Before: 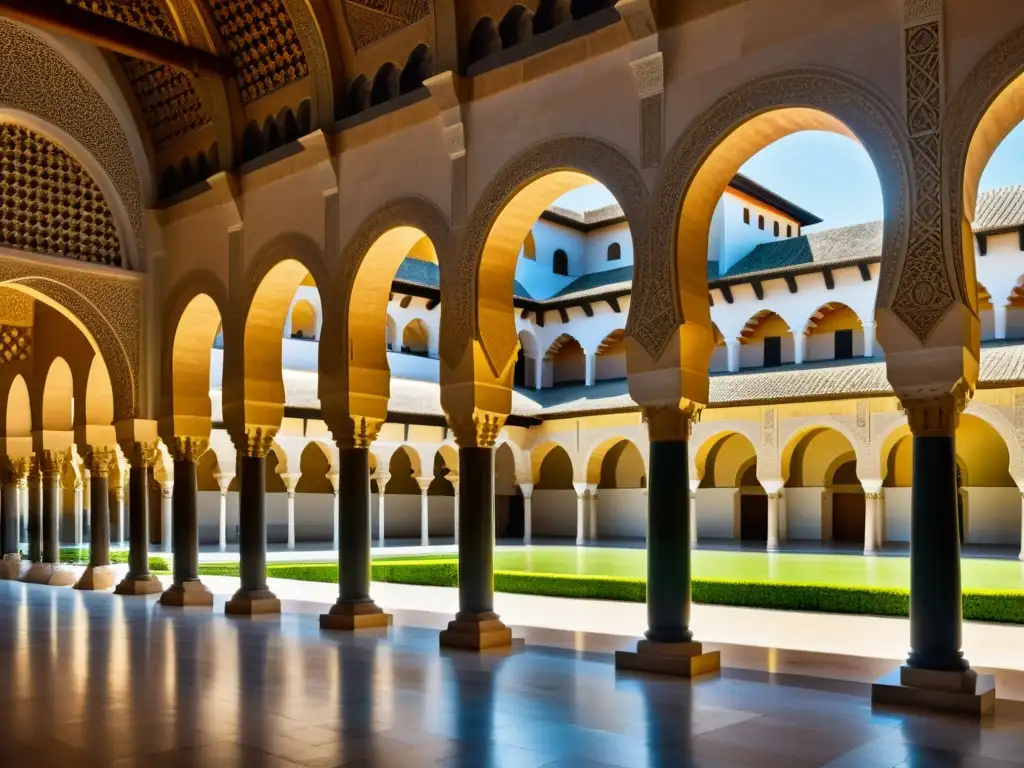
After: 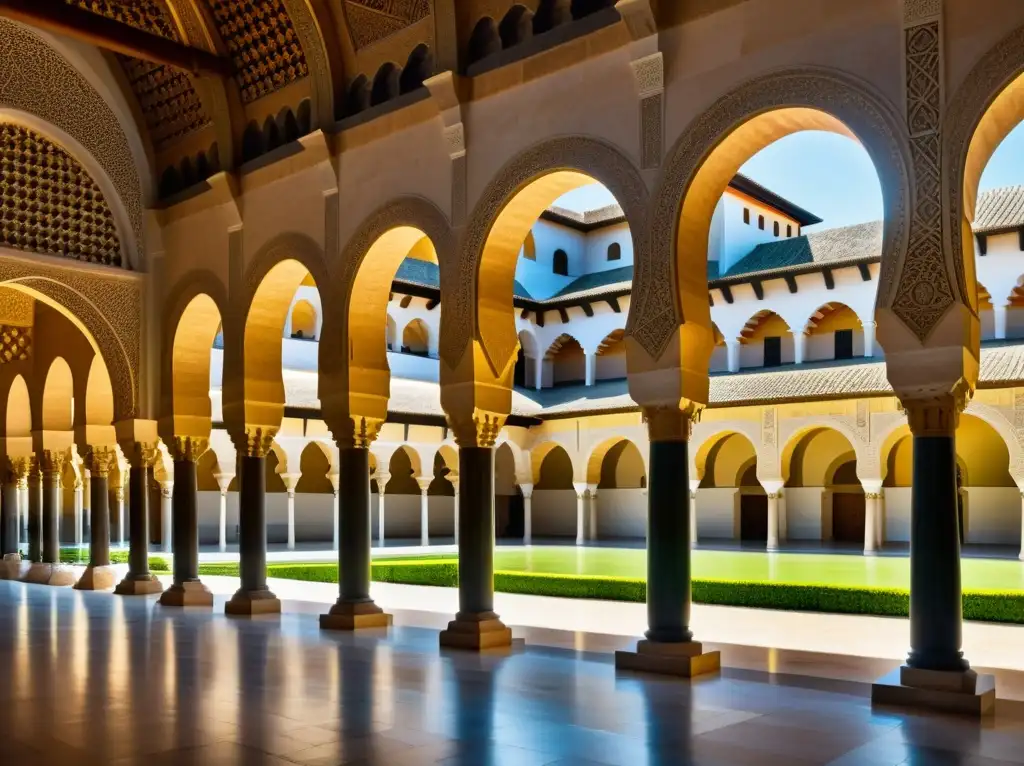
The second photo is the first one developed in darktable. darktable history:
tone equalizer: -8 EV 0.068 EV, smoothing diameter 24.78%, edges refinement/feathering 9.09, preserve details guided filter
crop: top 0.057%, bottom 0.186%
